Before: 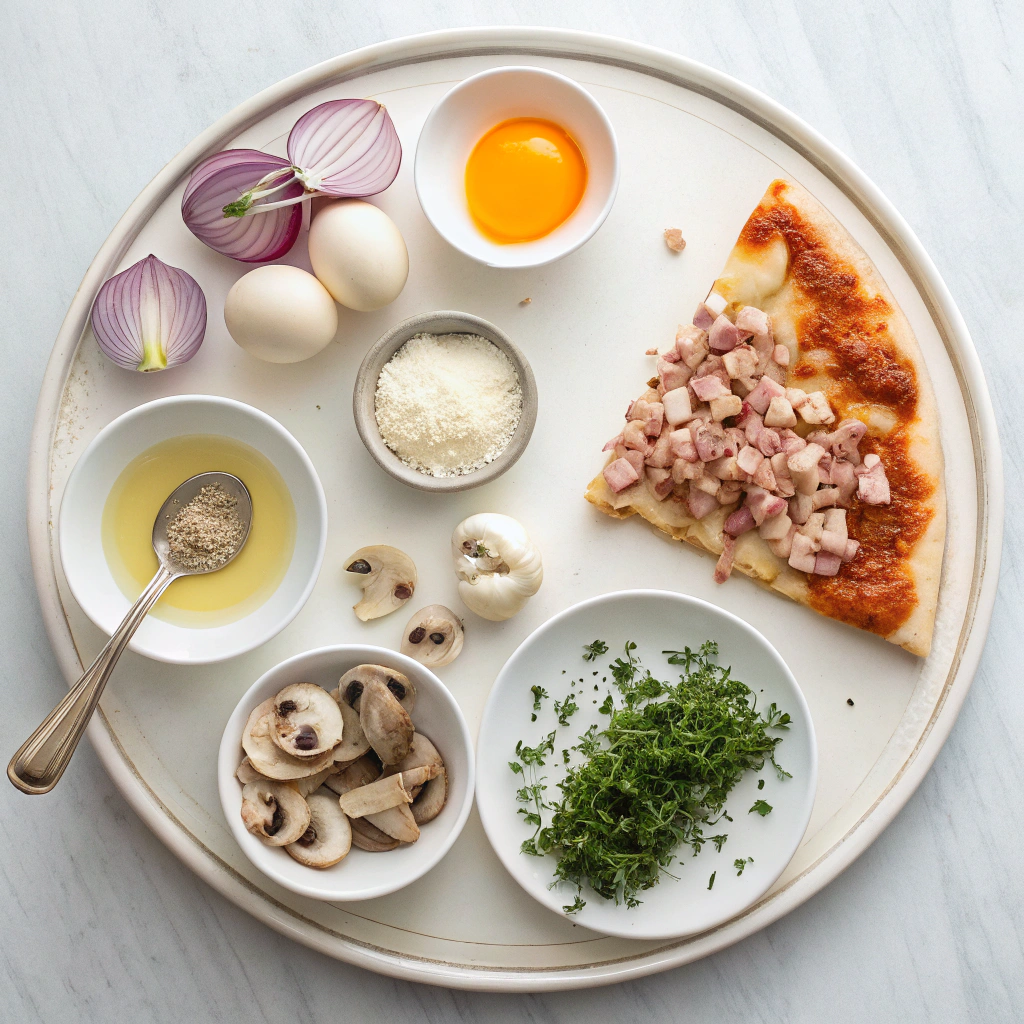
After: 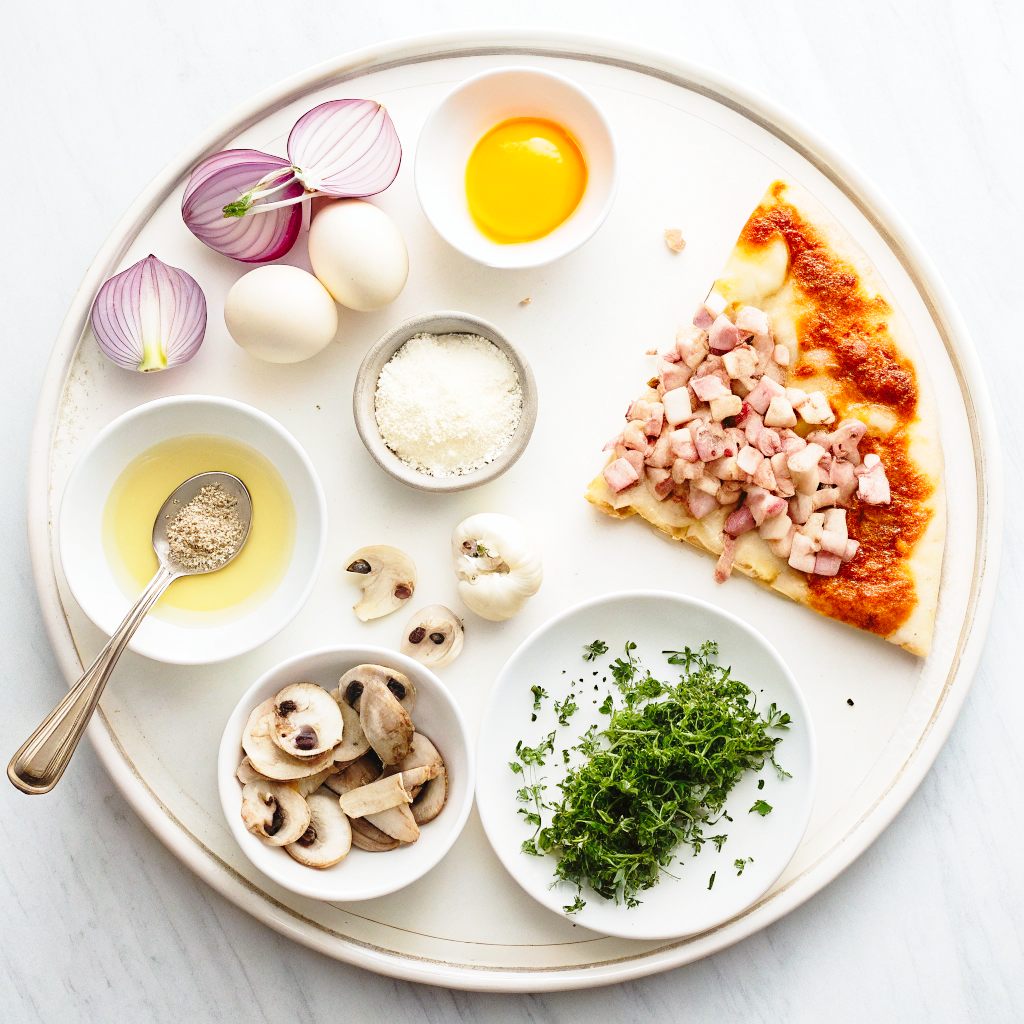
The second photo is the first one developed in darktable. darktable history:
base curve: curves: ch0 [(0, 0) (0.028, 0.03) (0.121, 0.232) (0.46, 0.748) (0.859, 0.968) (1, 1)], preserve colors none
sharpen: radius 5.312, amount 0.31, threshold 26.393
